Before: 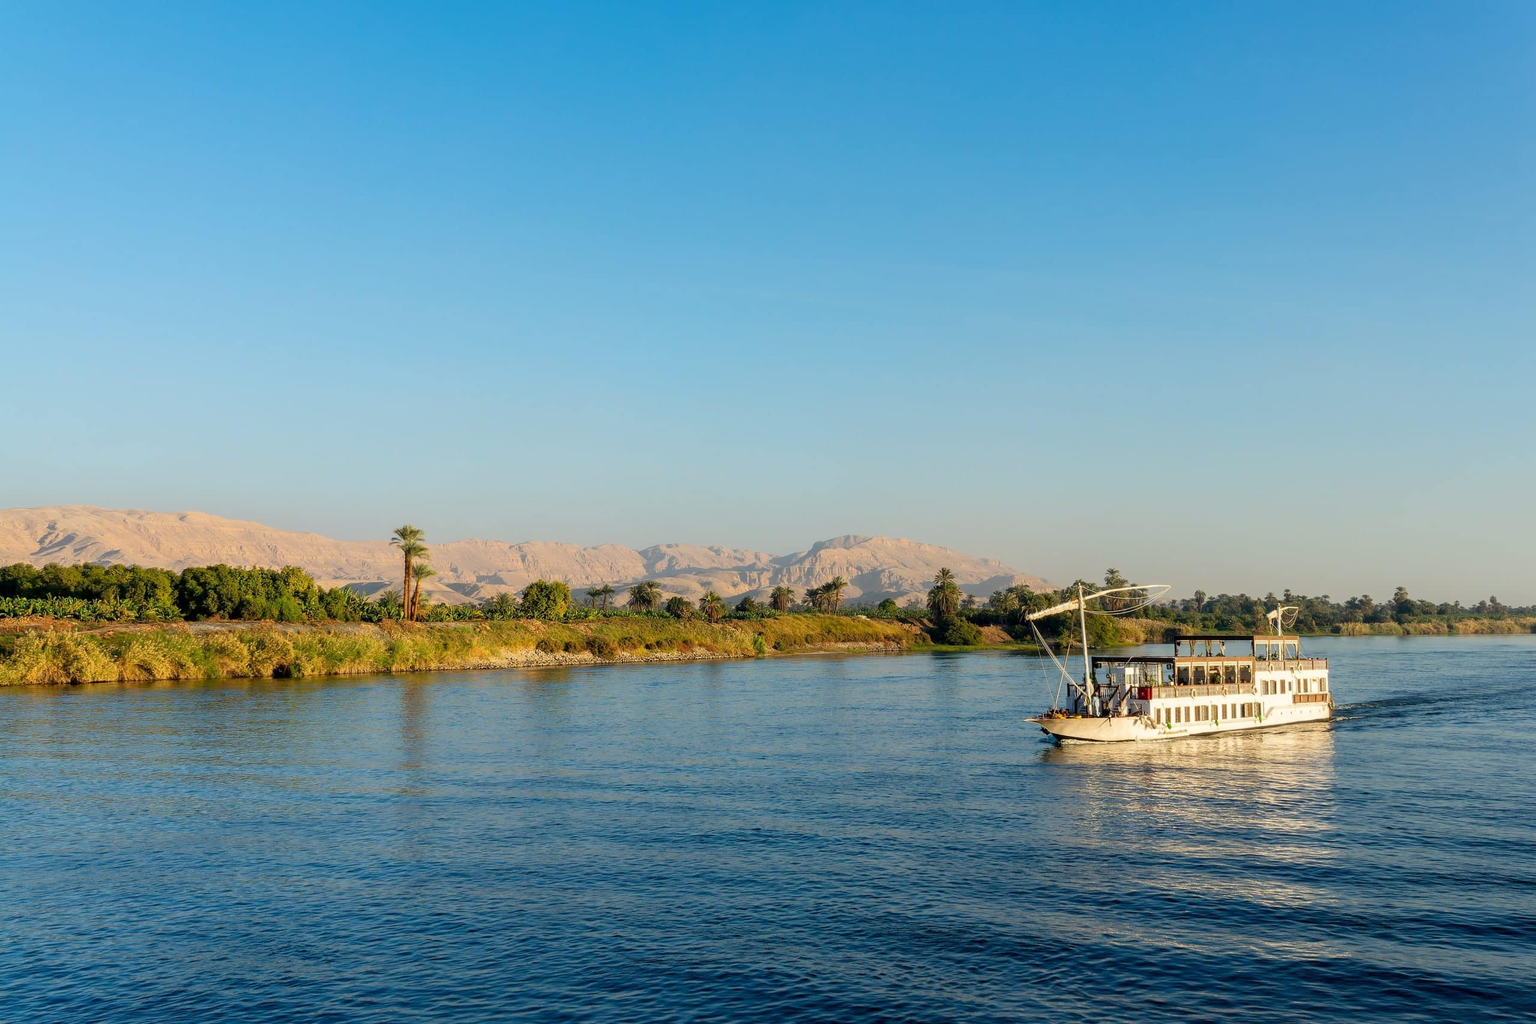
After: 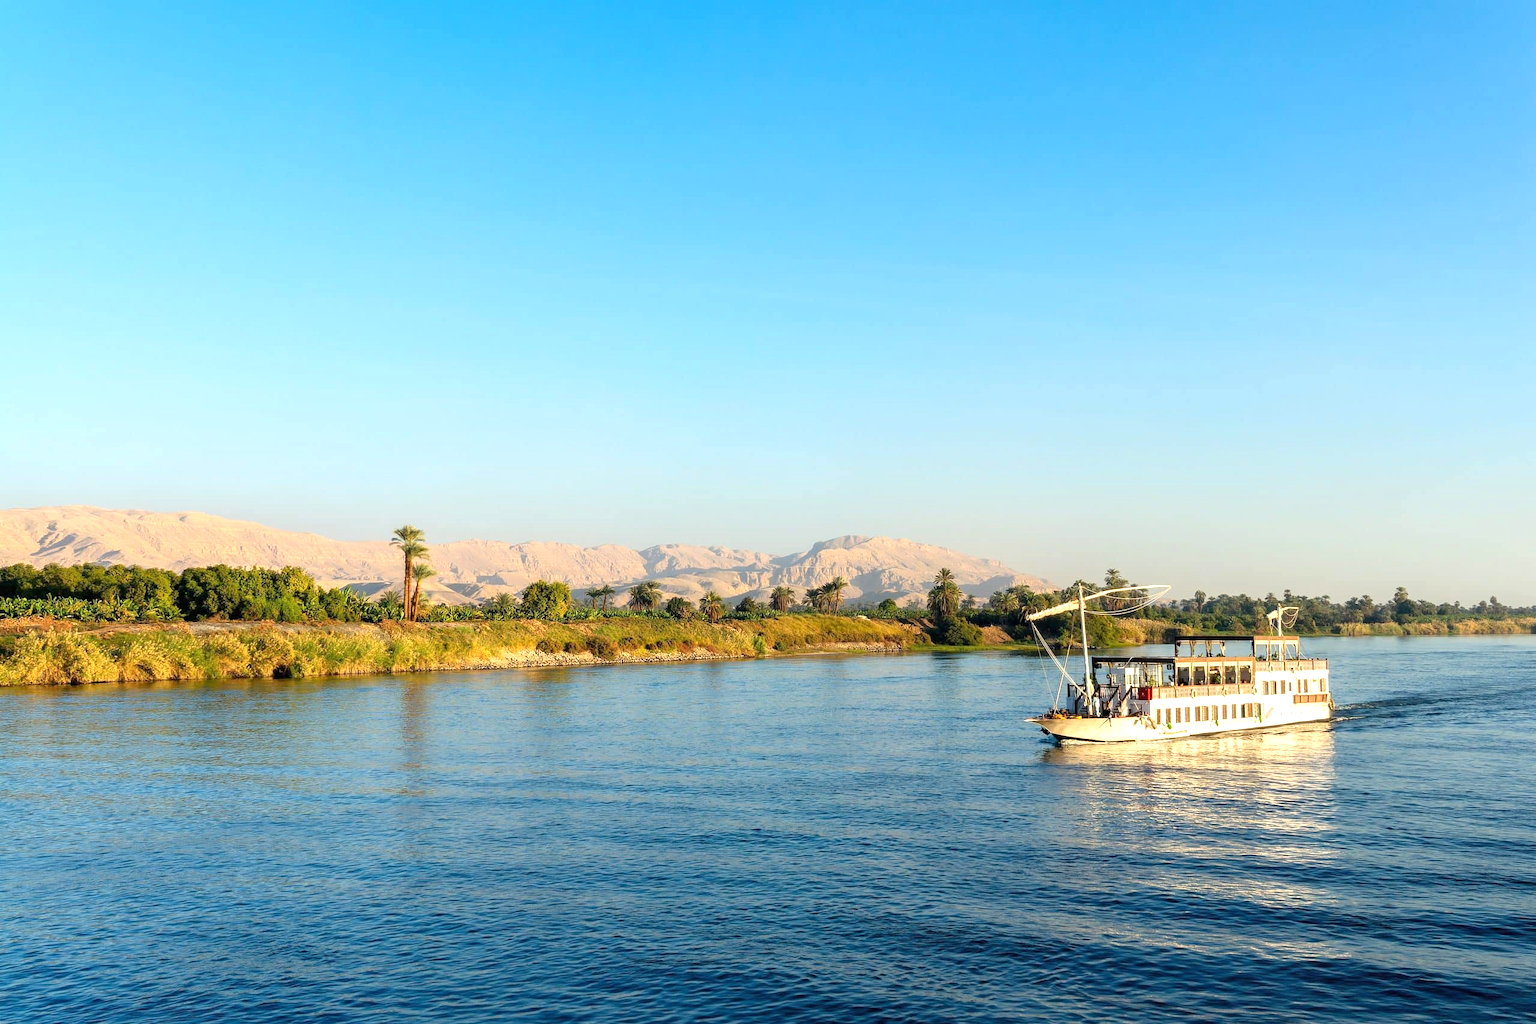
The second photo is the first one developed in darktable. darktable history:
exposure: black level correction 0, exposure 0.693 EV, compensate exposure bias true, compensate highlight preservation false
